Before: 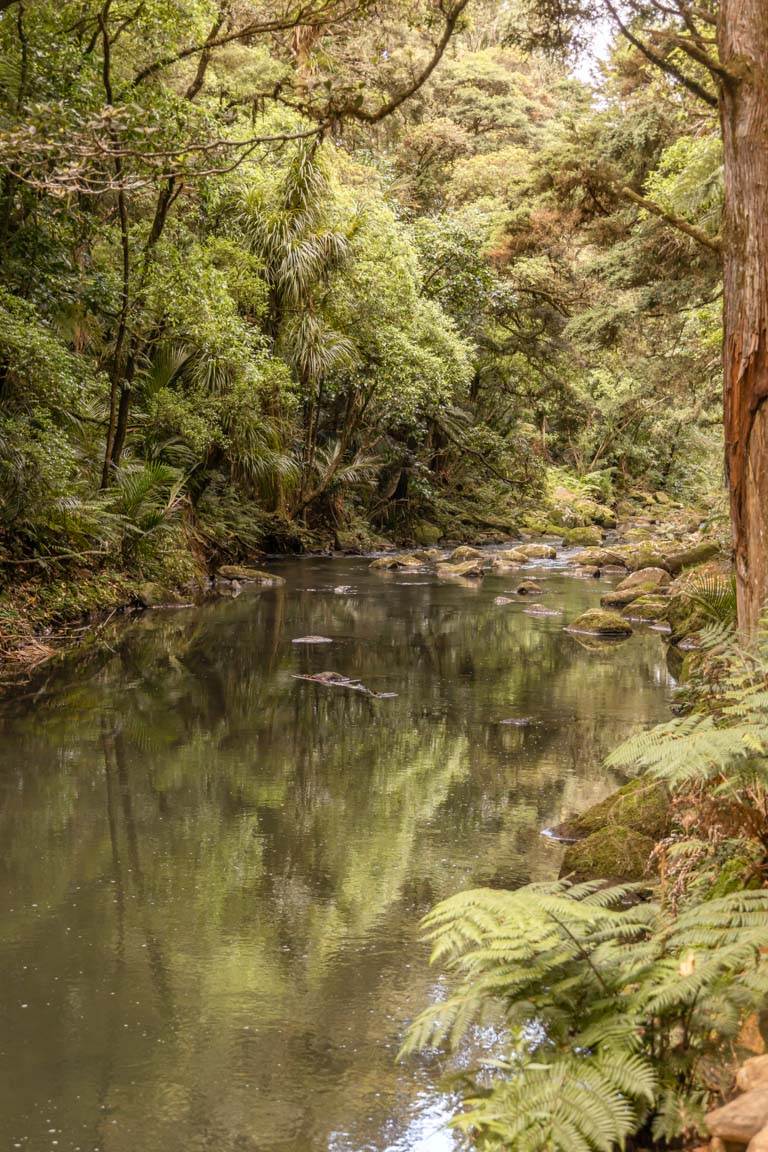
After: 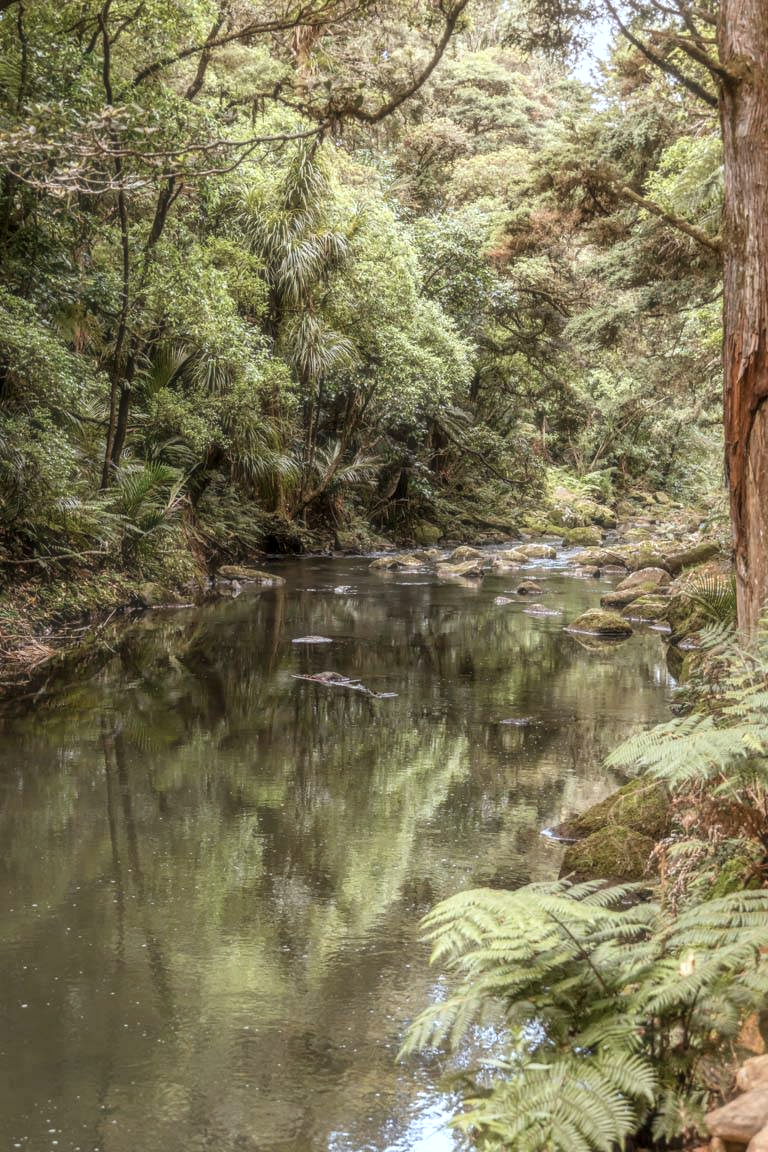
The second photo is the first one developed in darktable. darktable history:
color correction: highlights a* -3.86, highlights b* -10.78
local contrast: on, module defaults
contrast brightness saturation: saturation -0.066
haze removal: strength -0.103, compatibility mode true, adaptive false
